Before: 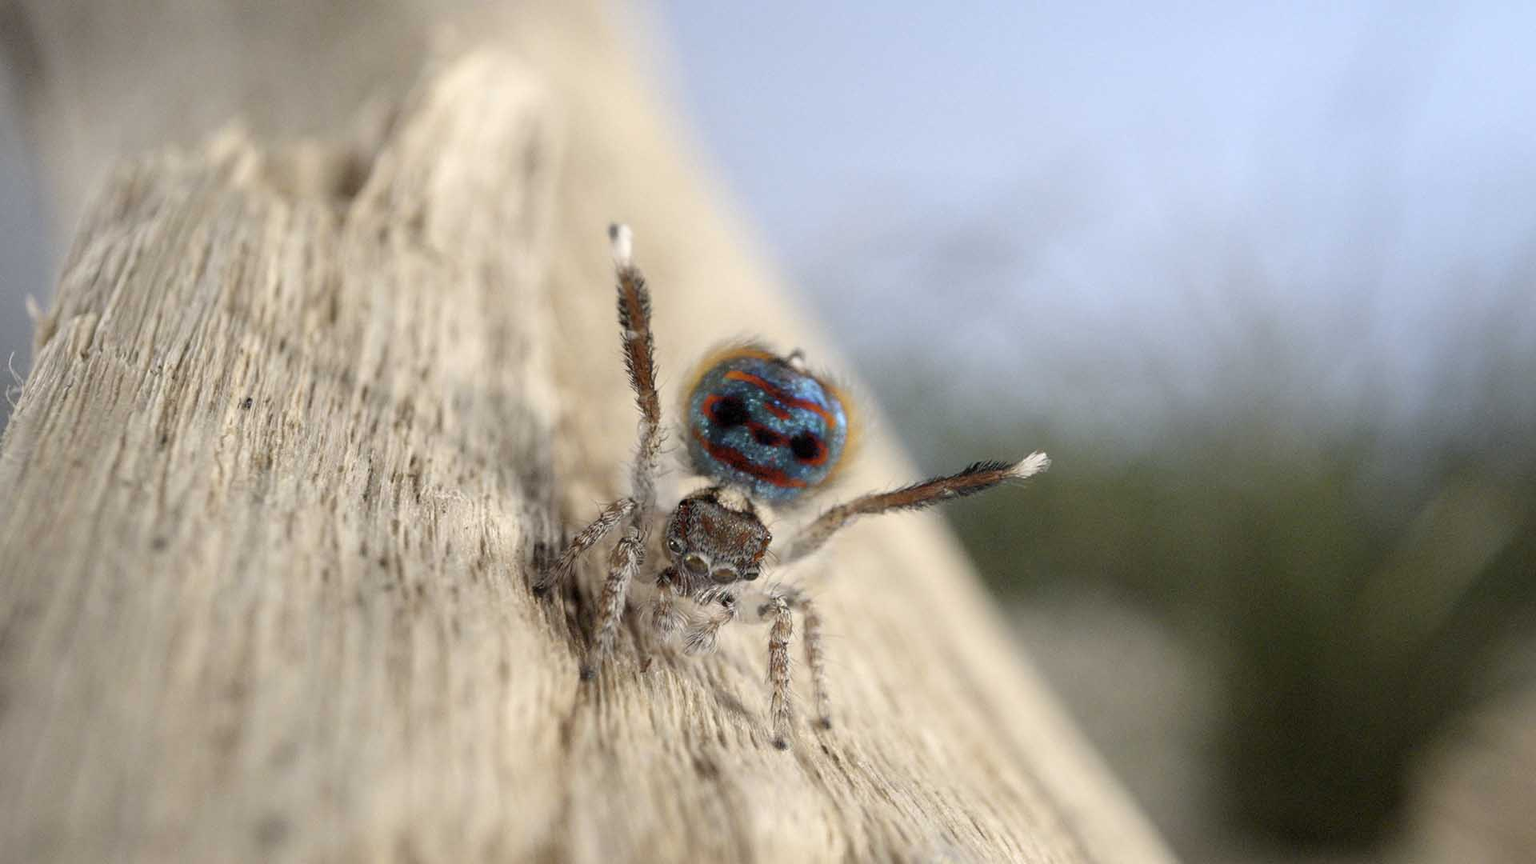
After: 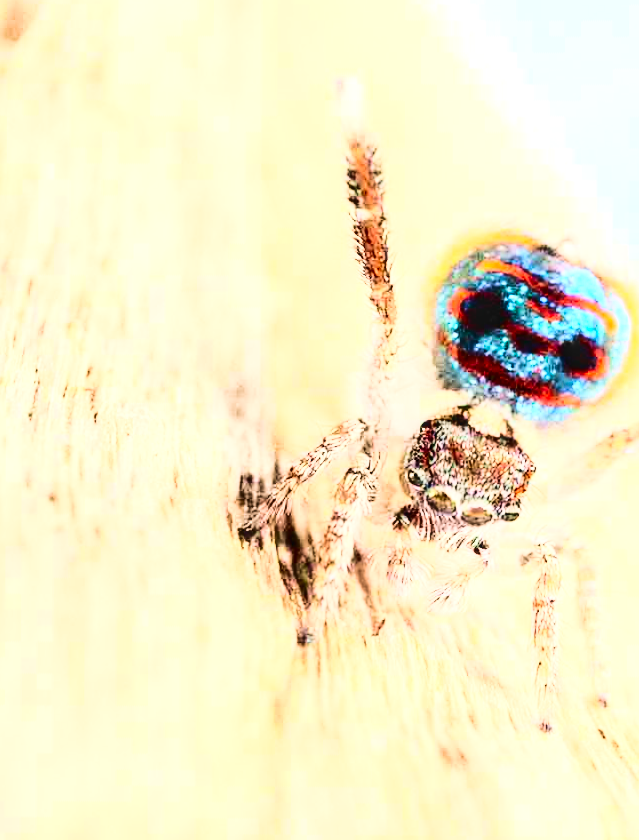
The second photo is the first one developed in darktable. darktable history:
contrast brightness saturation: contrast 0.4, brightness 0.05, saturation 0.25
crop and rotate: left 21.77%, top 18.528%, right 44.676%, bottom 2.997%
rotate and perspective: rotation 0.192°, lens shift (horizontal) -0.015, crop left 0.005, crop right 0.996, crop top 0.006, crop bottom 0.99
exposure: black level correction 0, exposure 1.198 EV, compensate exposure bias true, compensate highlight preservation false
local contrast: on, module defaults
sharpen: amount 0.2
base curve: curves: ch0 [(0, 0) (0.028, 0.03) (0.121, 0.232) (0.46, 0.748) (0.859, 0.968) (1, 1)]
velvia: strength 40%
